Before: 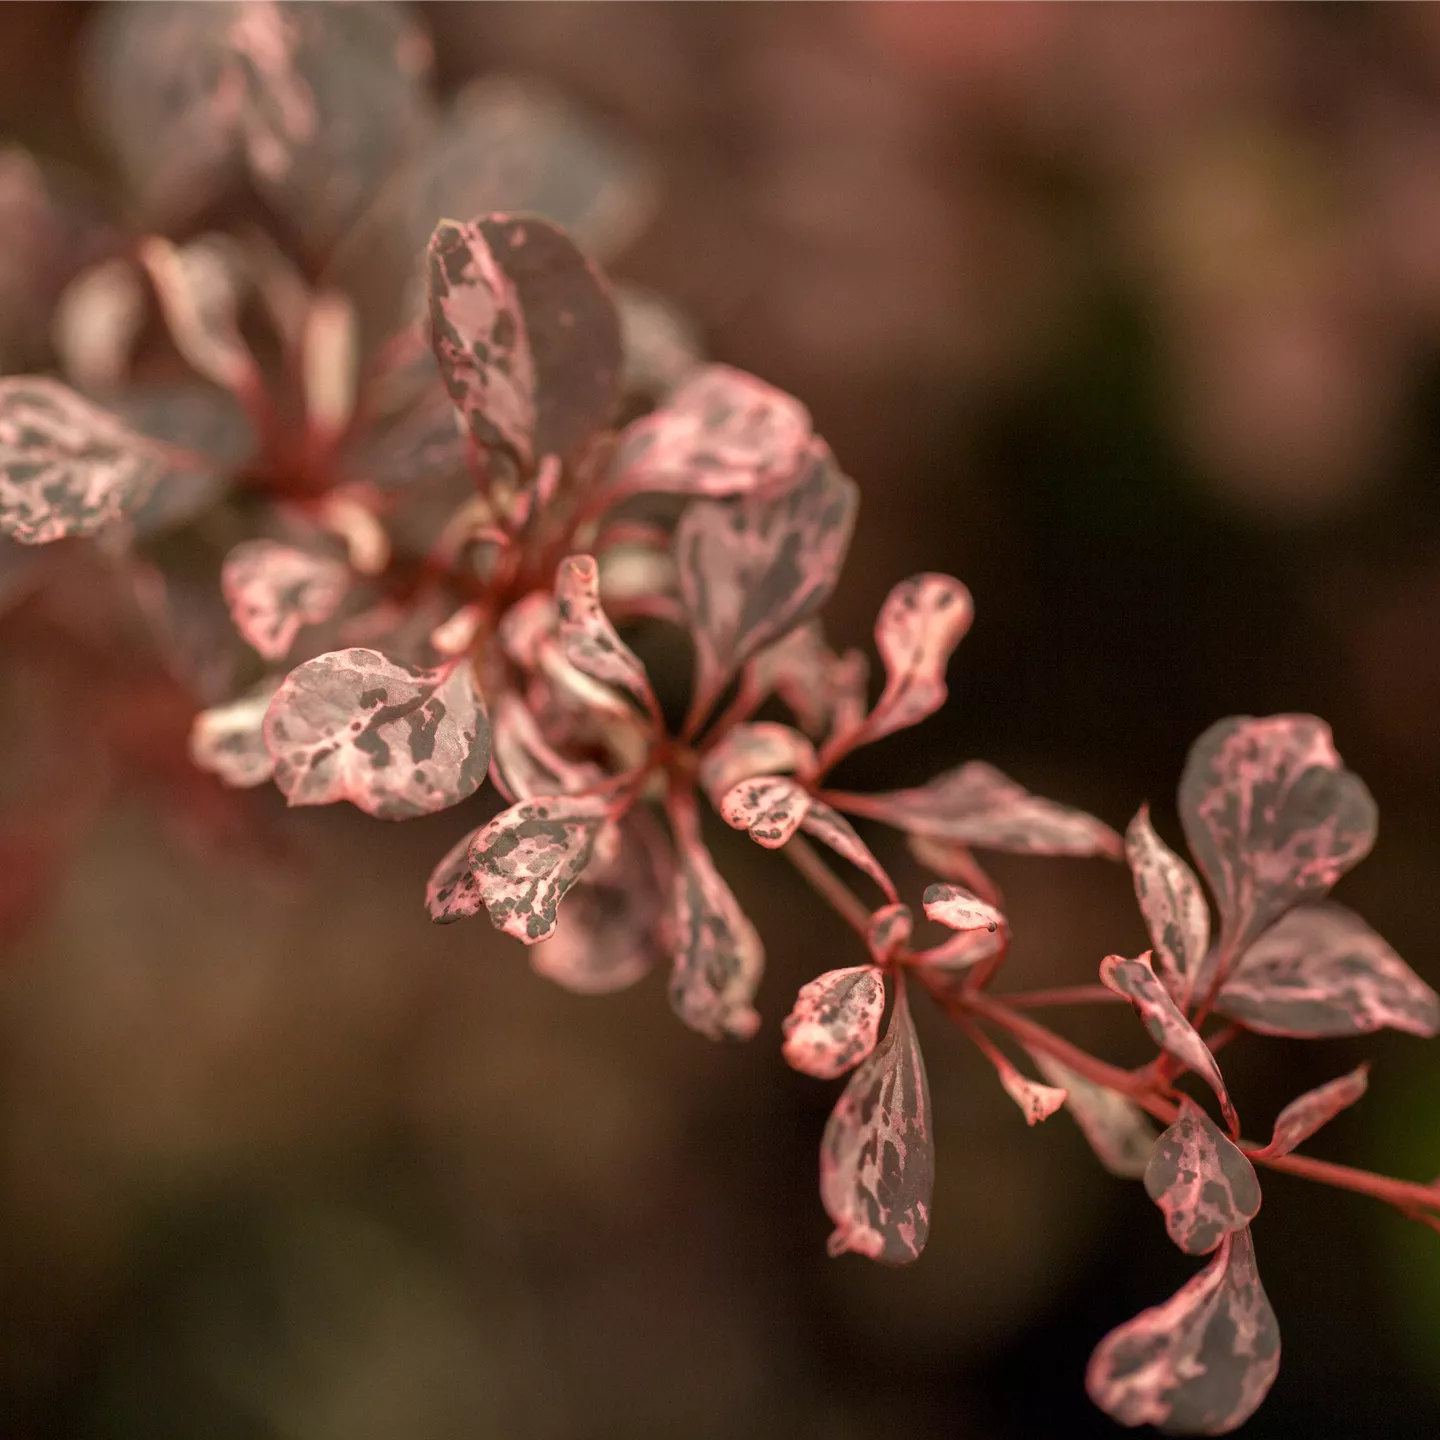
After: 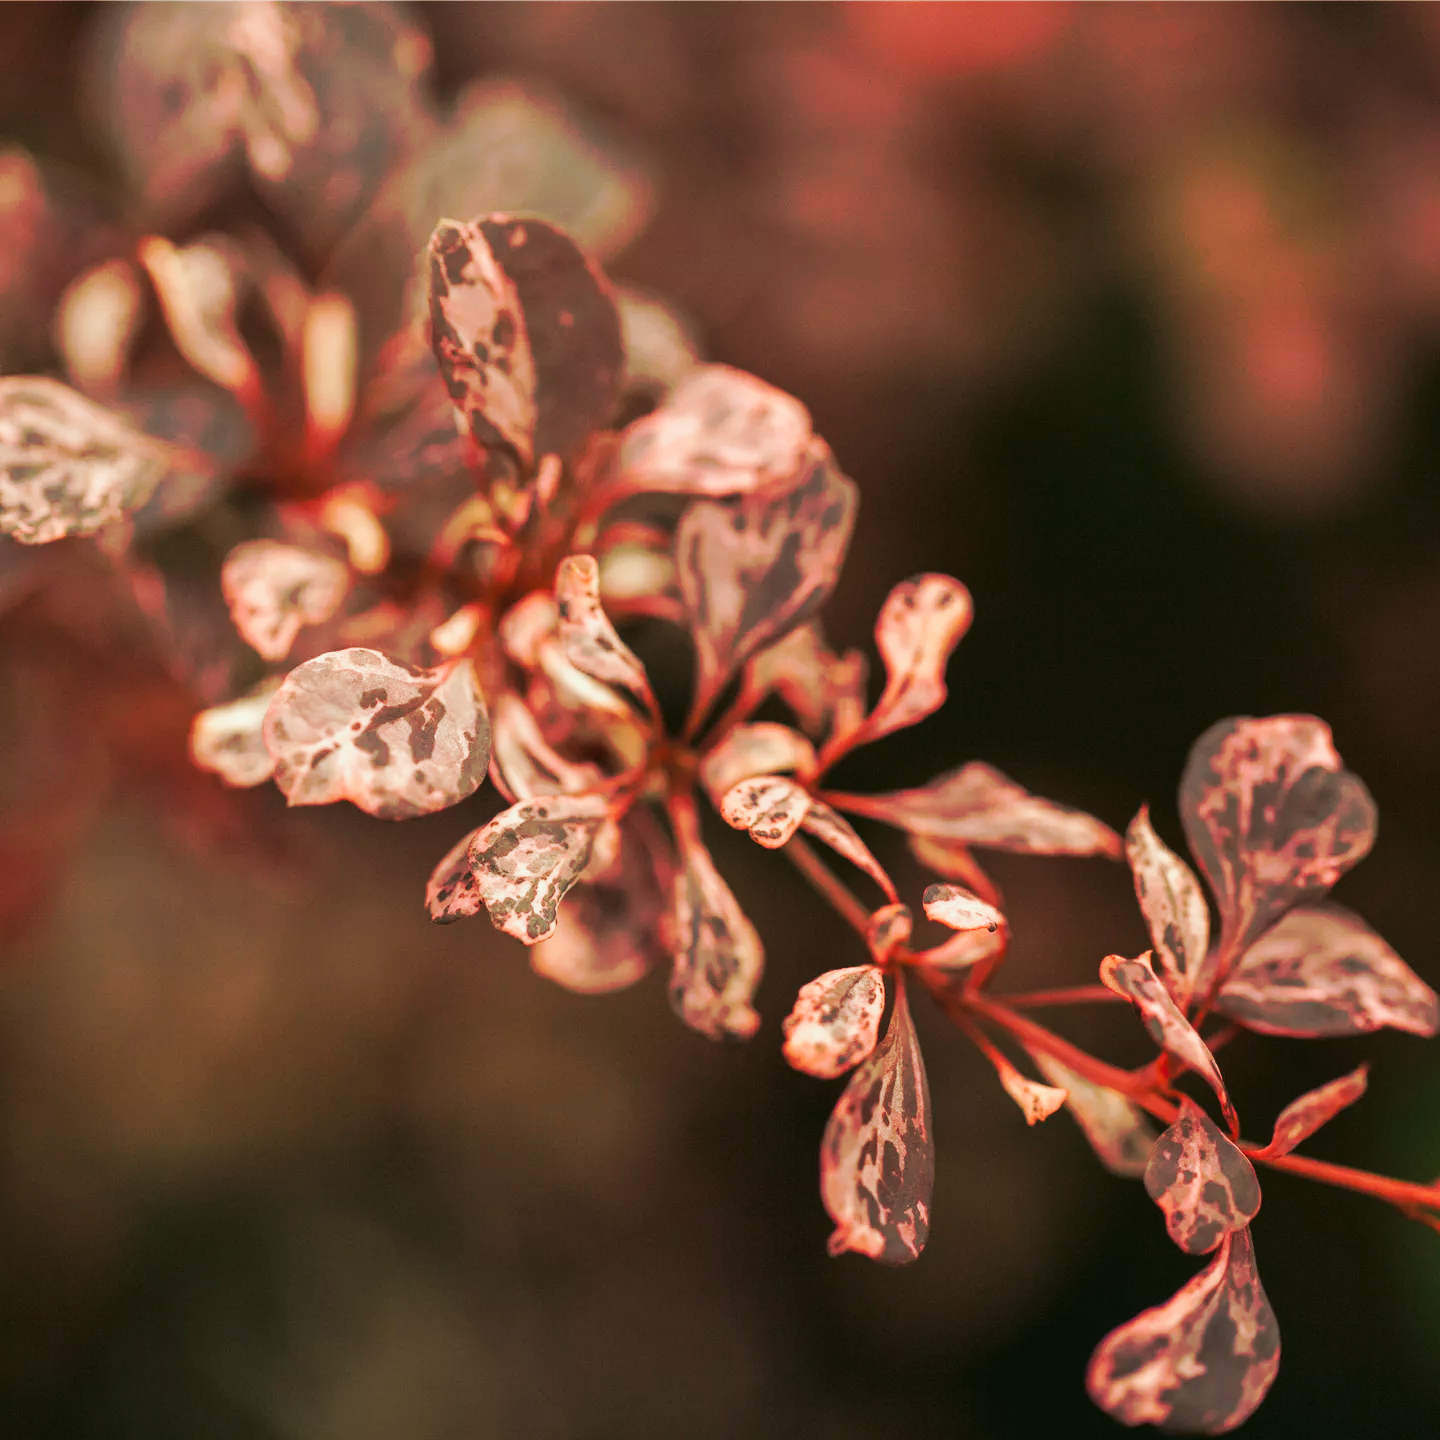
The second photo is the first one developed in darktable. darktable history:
tone curve: curves: ch0 [(0, 0) (0.003, 0.003) (0.011, 0.011) (0.025, 0.024) (0.044, 0.043) (0.069, 0.067) (0.1, 0.096) (0.136, 0.131) (0.177, 0.171) (0.224, 0.217) (0.277, 0.268) (0.335, 0.324) (0.399, 0.385) (0.468, 0.452) (0.543, 0.571) (0.623, 0.647) (0.709, 0.727) (0.801, 0.813) (0.898, 0.904) (1, 1)], preserve colors none
color look up table: target L [95.87, 92.77, 92.21, 89.44, 64.36, 72.71, 68.11, 65.5, 56.49, 33.06, 24.14, 200, 88.89, 88.29, 89.2, 73.48, 74.32, 72.65, 67.51, 55.2, 55.13, 62.45, 58.73, 55.04, 54.52, 51.1, 35.51, 20.15, 92.84, 85.02, 61.19, 69.2, 68.26, 66.87, 54.54, 50.35, 42.32, 30.47, 29.85, 24.14, 25.8, 10.67, 10.47, 89.5, 77.33, 69.62, 52.55, 49.44, 13.86], target a [-6.775, -26.73, -25.55, -43.62, -60.24, -15.78, -11.57, -46.35, -41.16, -35.81, -17.41, 0, 1.693, -6.323, 13.88, 31.58, 42.37, 28.02, 8.476, 82.52, 78.04, 16.09, 36.02, 59.23, 82.14, 77.22, 47.69, 28.38, -0.629, 26.68, 81.74, 67.79, 10.14, 41.06, 48.5, 58.49, 73.98, -0.592, 50.02, 12.88, 48.08, 17.96, 8.968, -28.16, -15.16, -34.08, -8.759, -30.96, -9.177], target b [5.564, 39.18, 1.805, 19.58, 55.98, 1.466, 47.23, 20.36, 45.75, 29.65, 23.94, 0, 29.36, 86.26, -0.674, 77.47, 2.654, 59.37, 4.318, 20.93, 61.28, 66.98, 36.02, 66.01, 13.8, 51.56, 11.51, 26.02, -4.498, -20, -35.98, -45.19, -47.67, -49.42, -17.87, -48.28, -69.94, 0.448, -89.95, -51.06, -5.975, -43.46, -4.707, -9.55, -30.54, -19.93, -38.27, -9.152, -0.697], num patches 49
